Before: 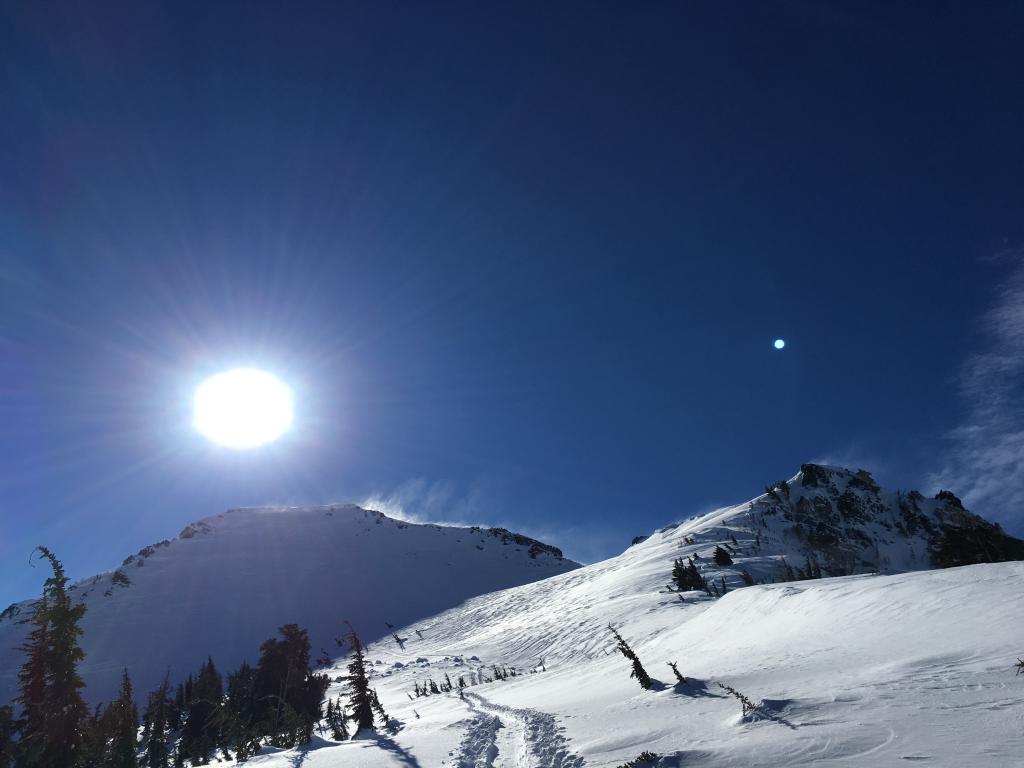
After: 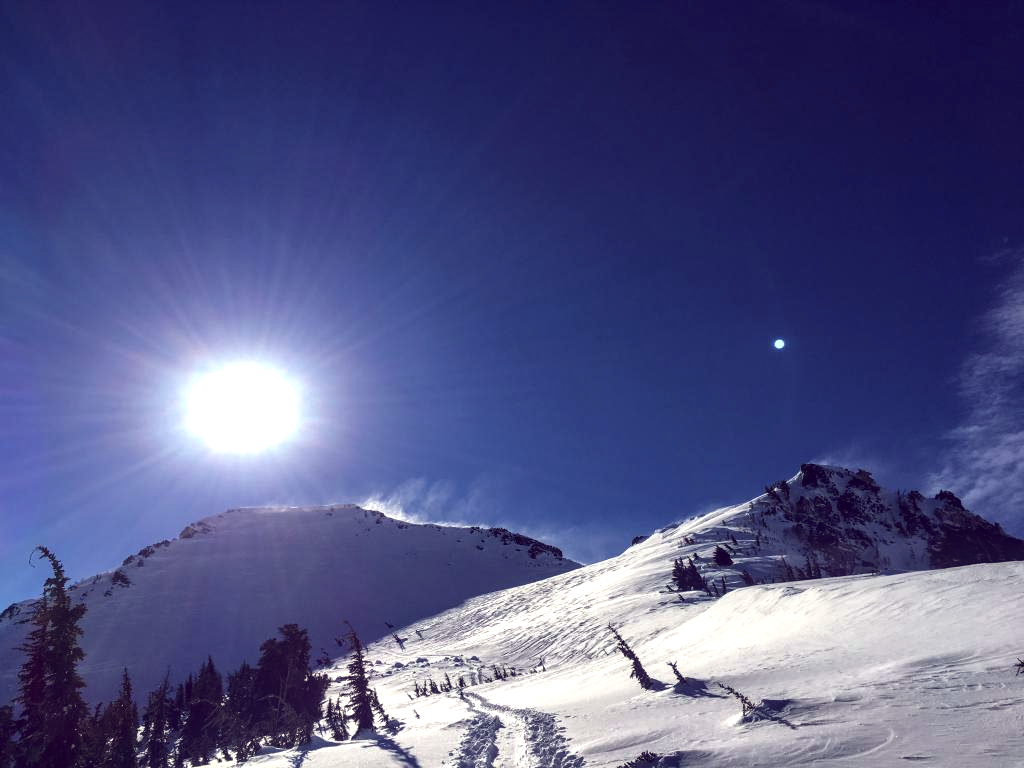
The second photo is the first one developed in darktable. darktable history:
local contrast: detail 130%
color balance: lift [1.001, 0.997, 0.99, 1.01], gamma [1.007, 1, 0.975, 1.025], gain [1, 1.065, 1.052, 0.935], contrast 13.25%
